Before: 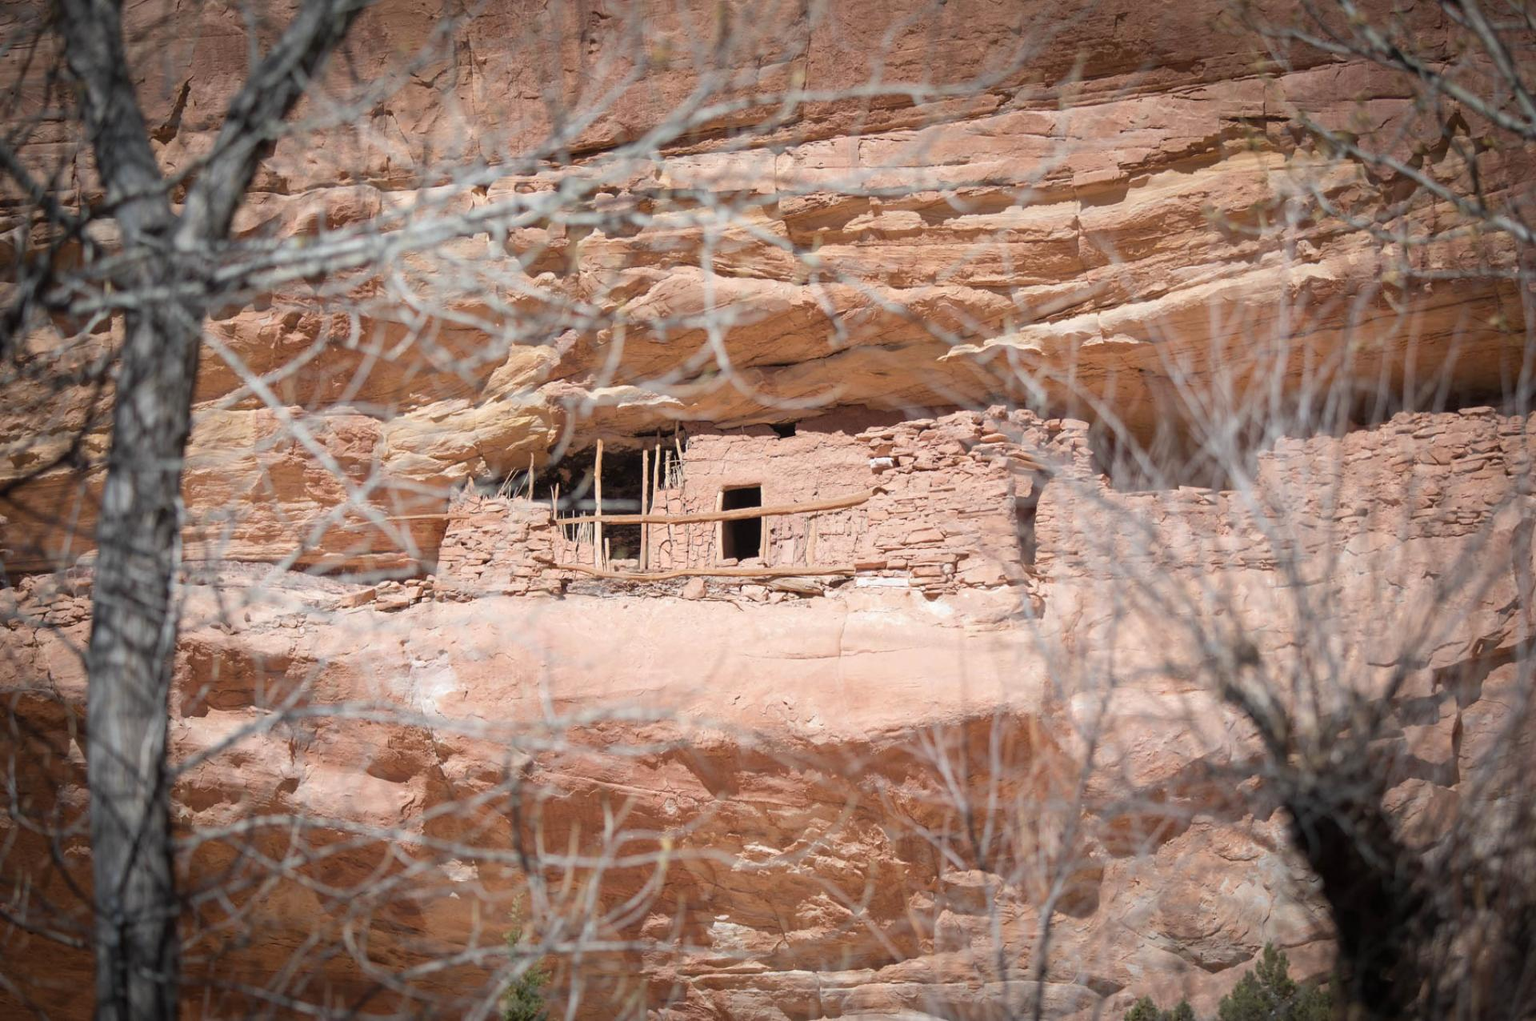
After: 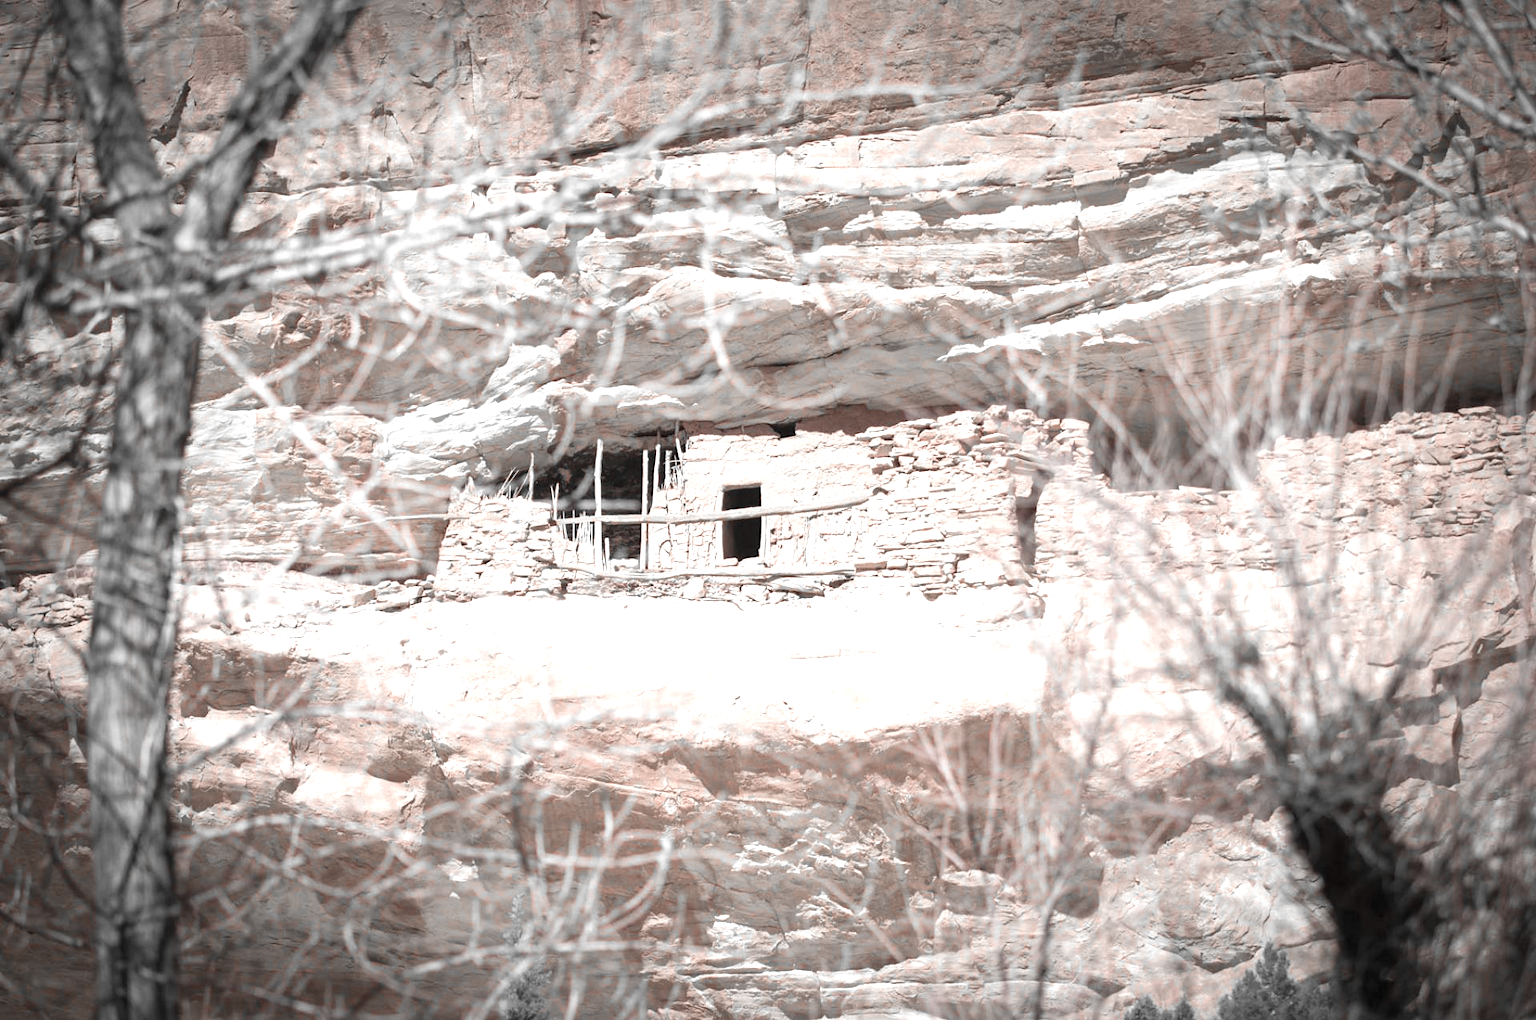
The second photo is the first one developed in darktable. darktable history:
color zones: curves: ch1 [(0, 0.006) (0.094, 0.285) (0.171, 0.001) (0.429, 0.001) (0.571, 0.003) (0.714, 0.004) (0.857, 0.004) (1, 0.006)]
exposure: black level correction 0, exposure 1.001 EV, compensate highlight preservation false
tone equalizer: smoothing diameter 24.95%, edges refinement/feathering 8.98, preserve details guided filter
